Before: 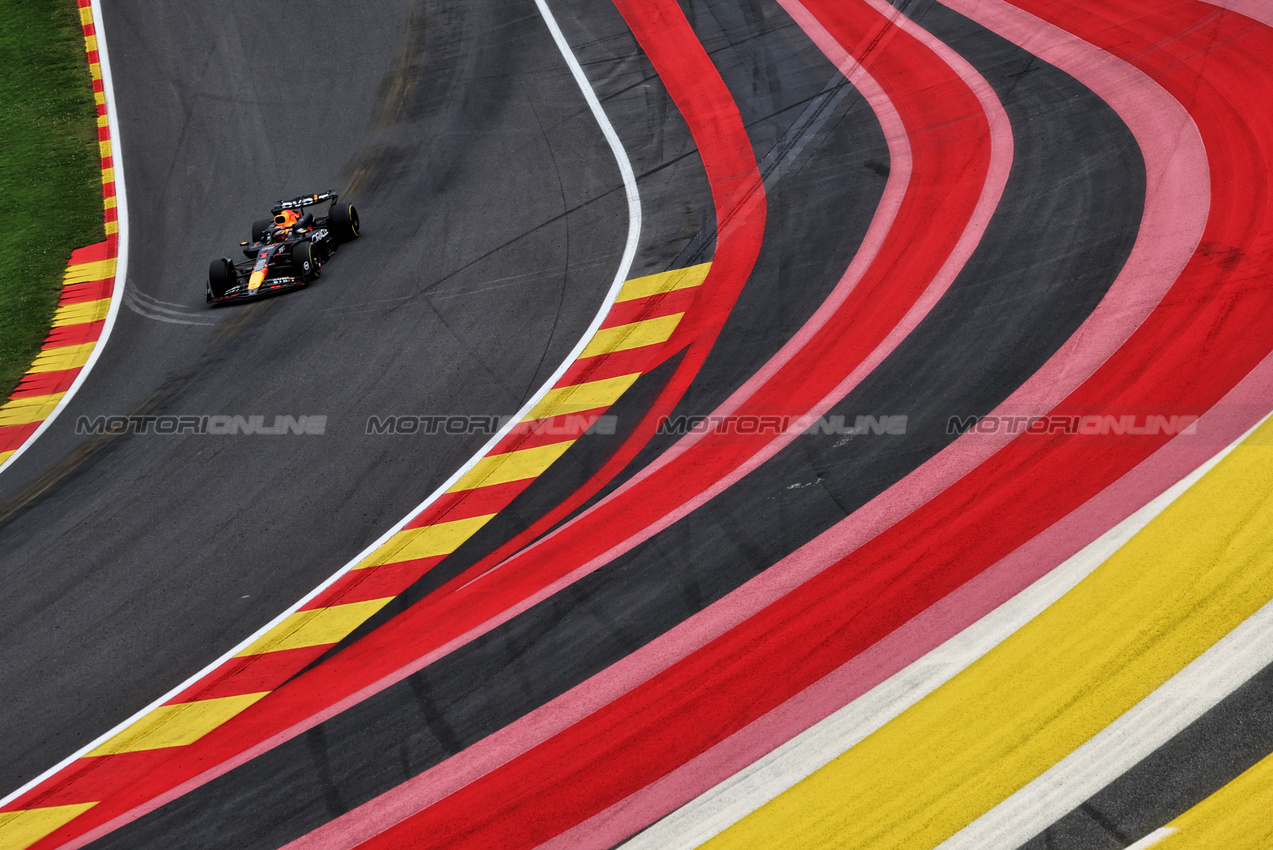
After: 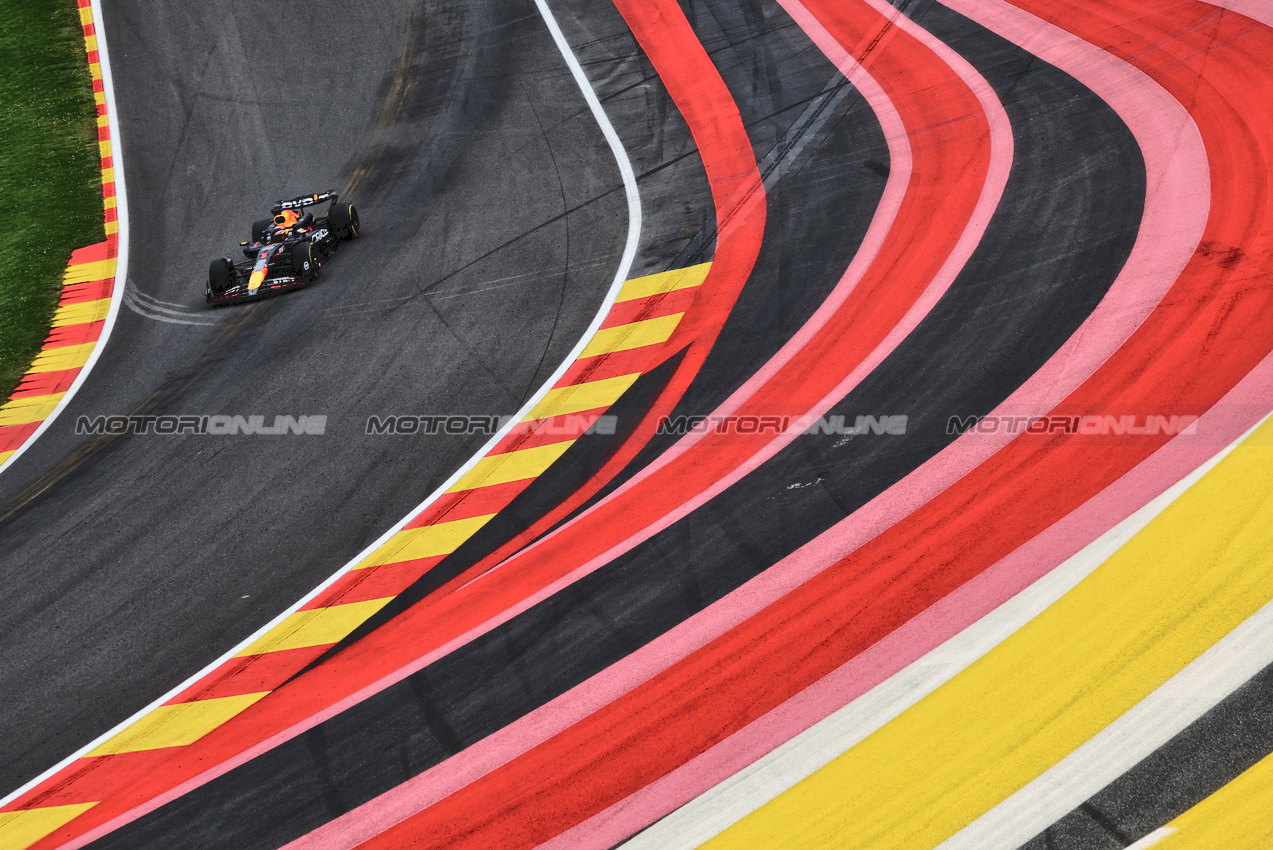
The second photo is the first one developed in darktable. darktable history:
tone curve: curves: ch0 [(0, 0) (0.003, 0.096) (0.011, 0.097) (0.025, 0.096) (0.044, 0.099) (0.069, 0.109) (0.1, 0.129) (0.136, 0.149) (0.177, 0.176) (0.224, 0.22) (0.277, 0.288) (0.335, 0.385) (0.399, 0.49) (0.468, 0.581) (0.543, 0.661) (0.623, 0.729) (0.709, 0.79) (0.801, 0.849) (0.898, 0.912) (1, 1)], color space Lab, independent channels, preserve colors none
